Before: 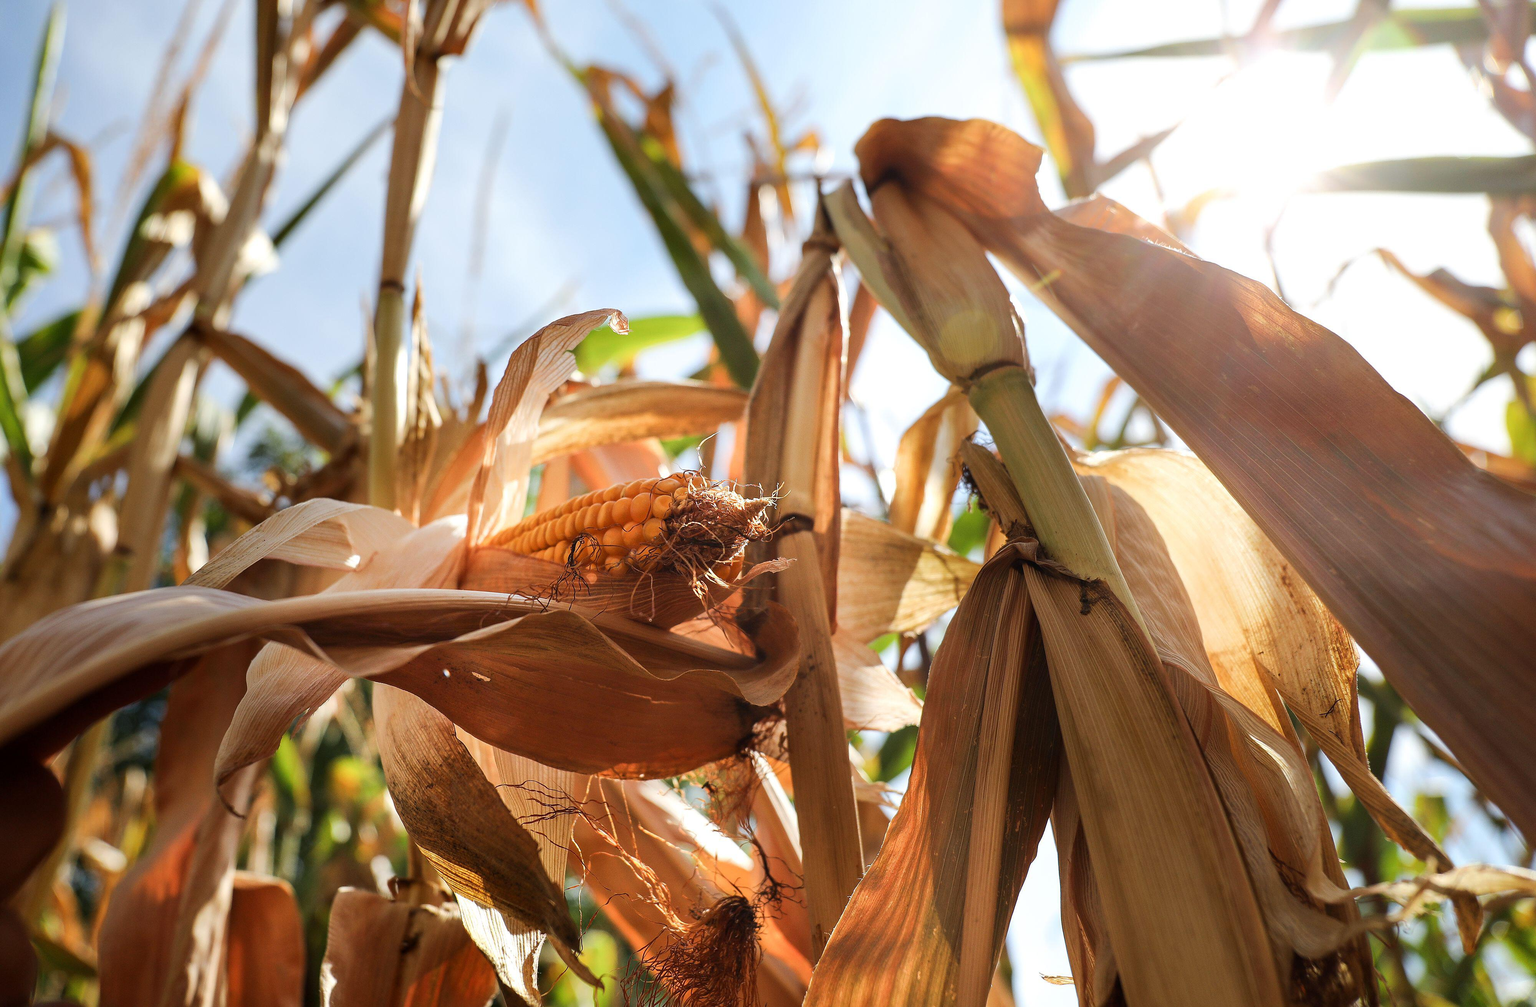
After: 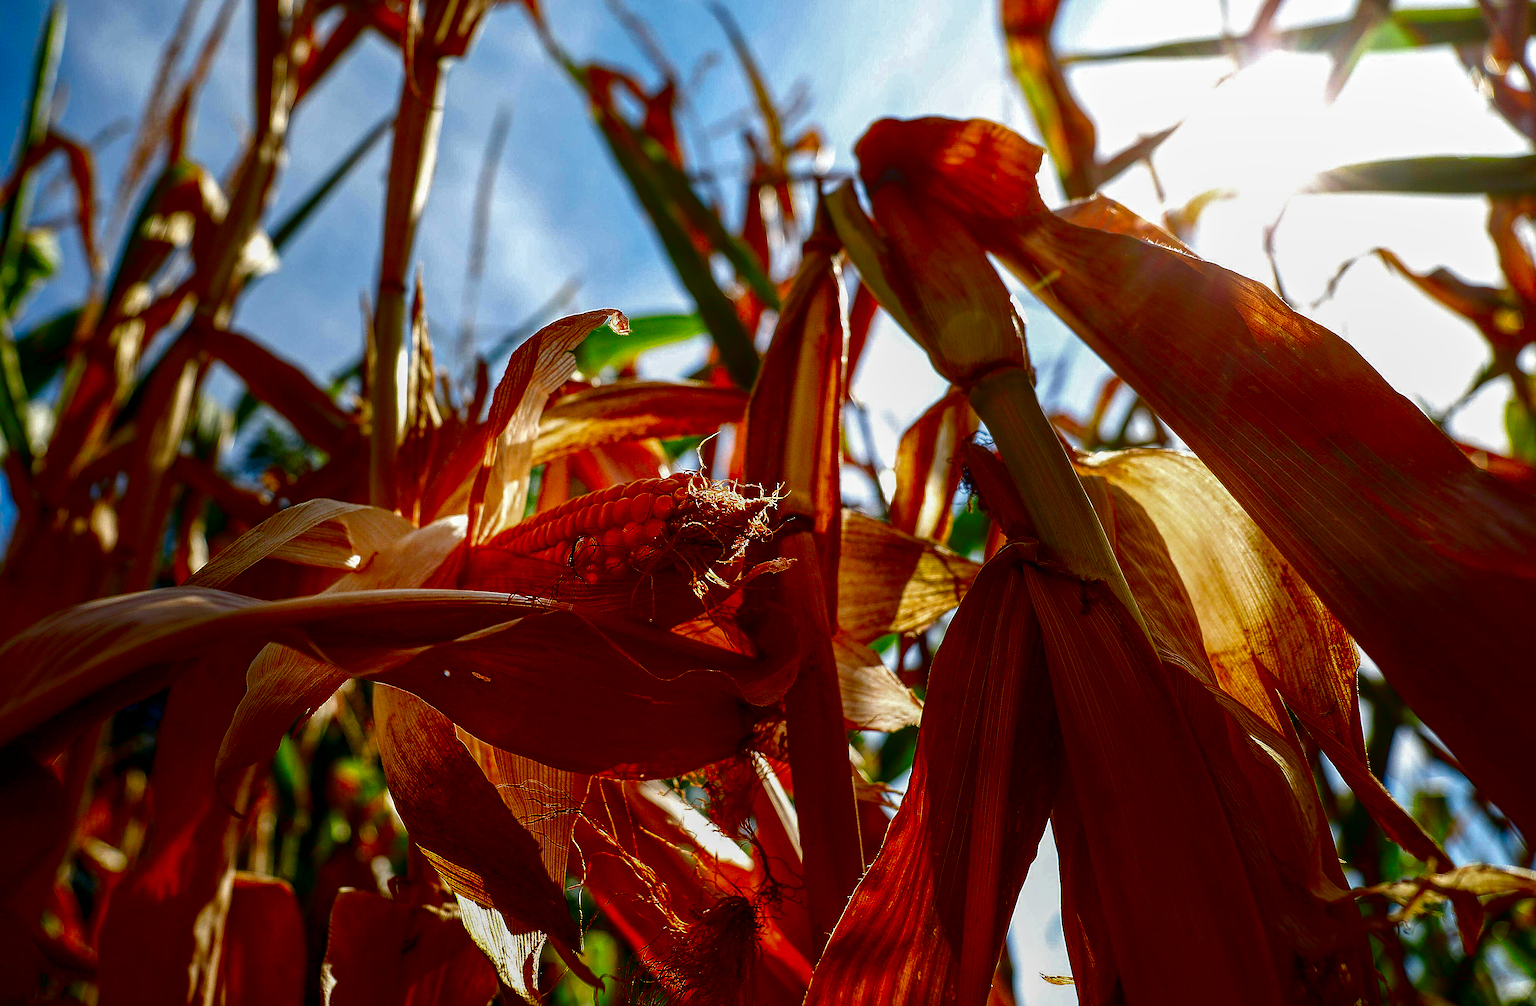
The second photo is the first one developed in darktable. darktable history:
sharpen: on, module defaults
local contrast: highlights 74%, shadows 55%, detail 176%, midtone range 0.207
contrast brightness saturation: brightness -0.998, saturation 0.984
